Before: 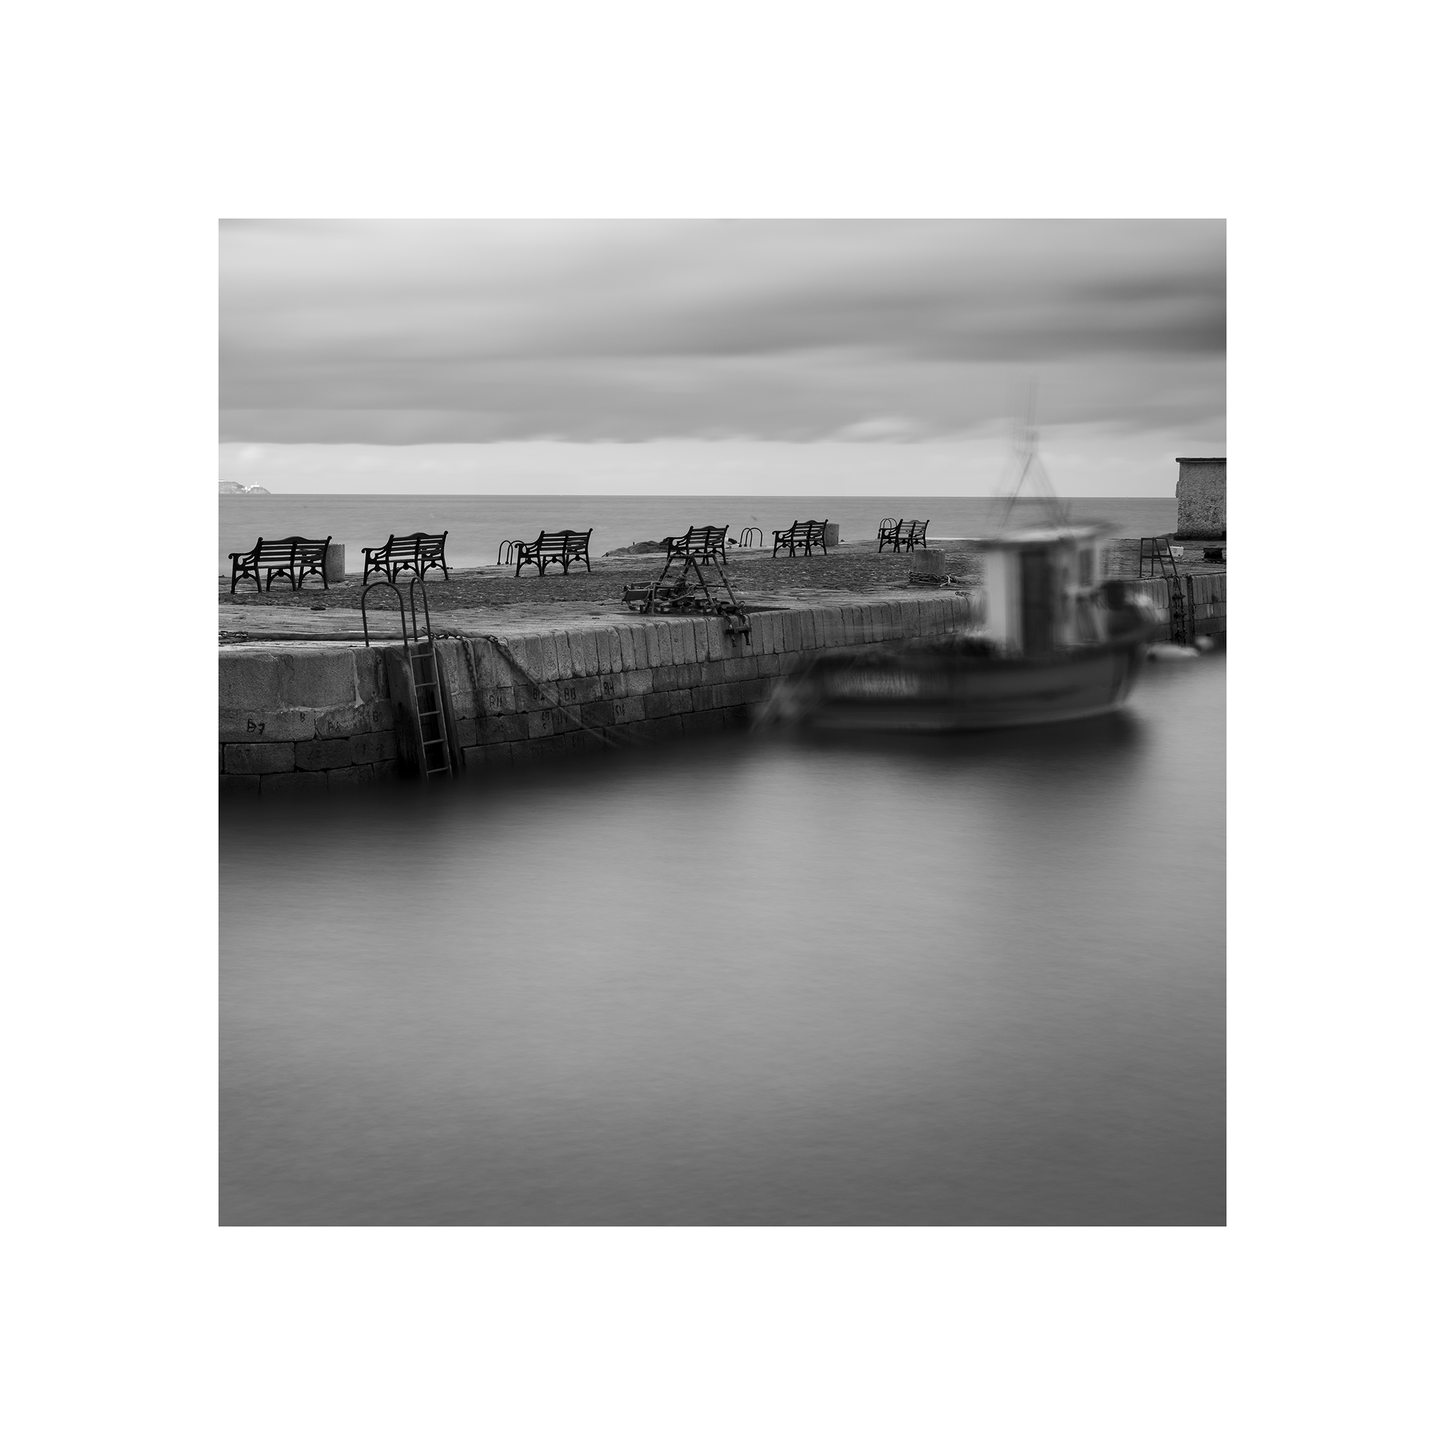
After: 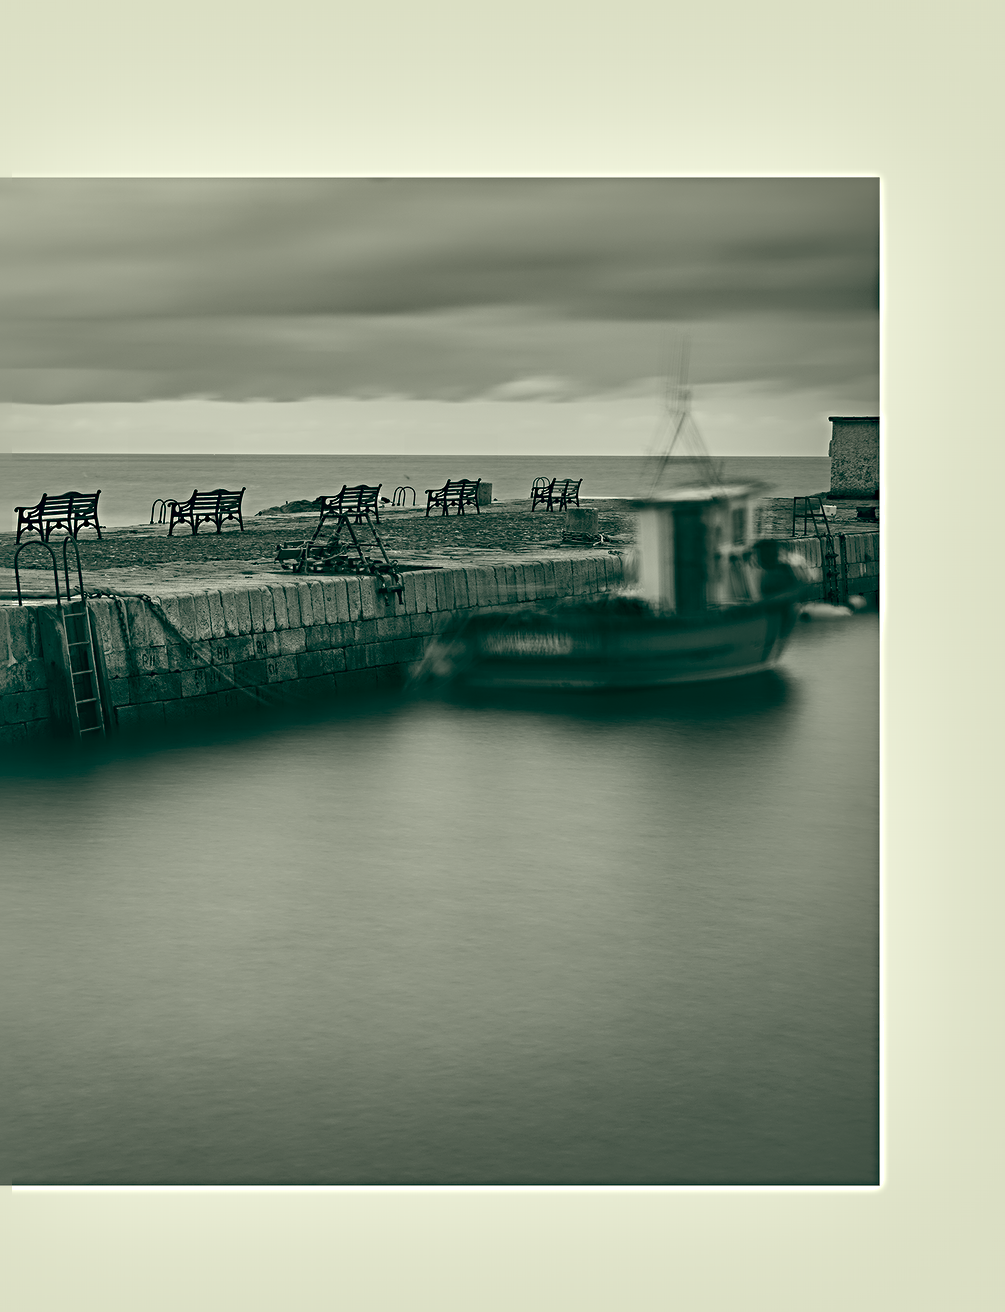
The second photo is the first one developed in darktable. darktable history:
local contrast: mode bilateral grid, contrast 25, coarseness 60, detail 151%, midtone range 0.2
shadows and highlights: shadows 40, highlights -60
crop and rotate: left 24.034%, top 2.838%, right 6.406%, bottom 6.299%
color balance: lift [1.005, 0.99, 1.007, 1.01], gamma [1, 1.034, 1.032, 0.966], gain [0.873, 1.055, 1.067, 0.933]
sharpen: radius 4.883
